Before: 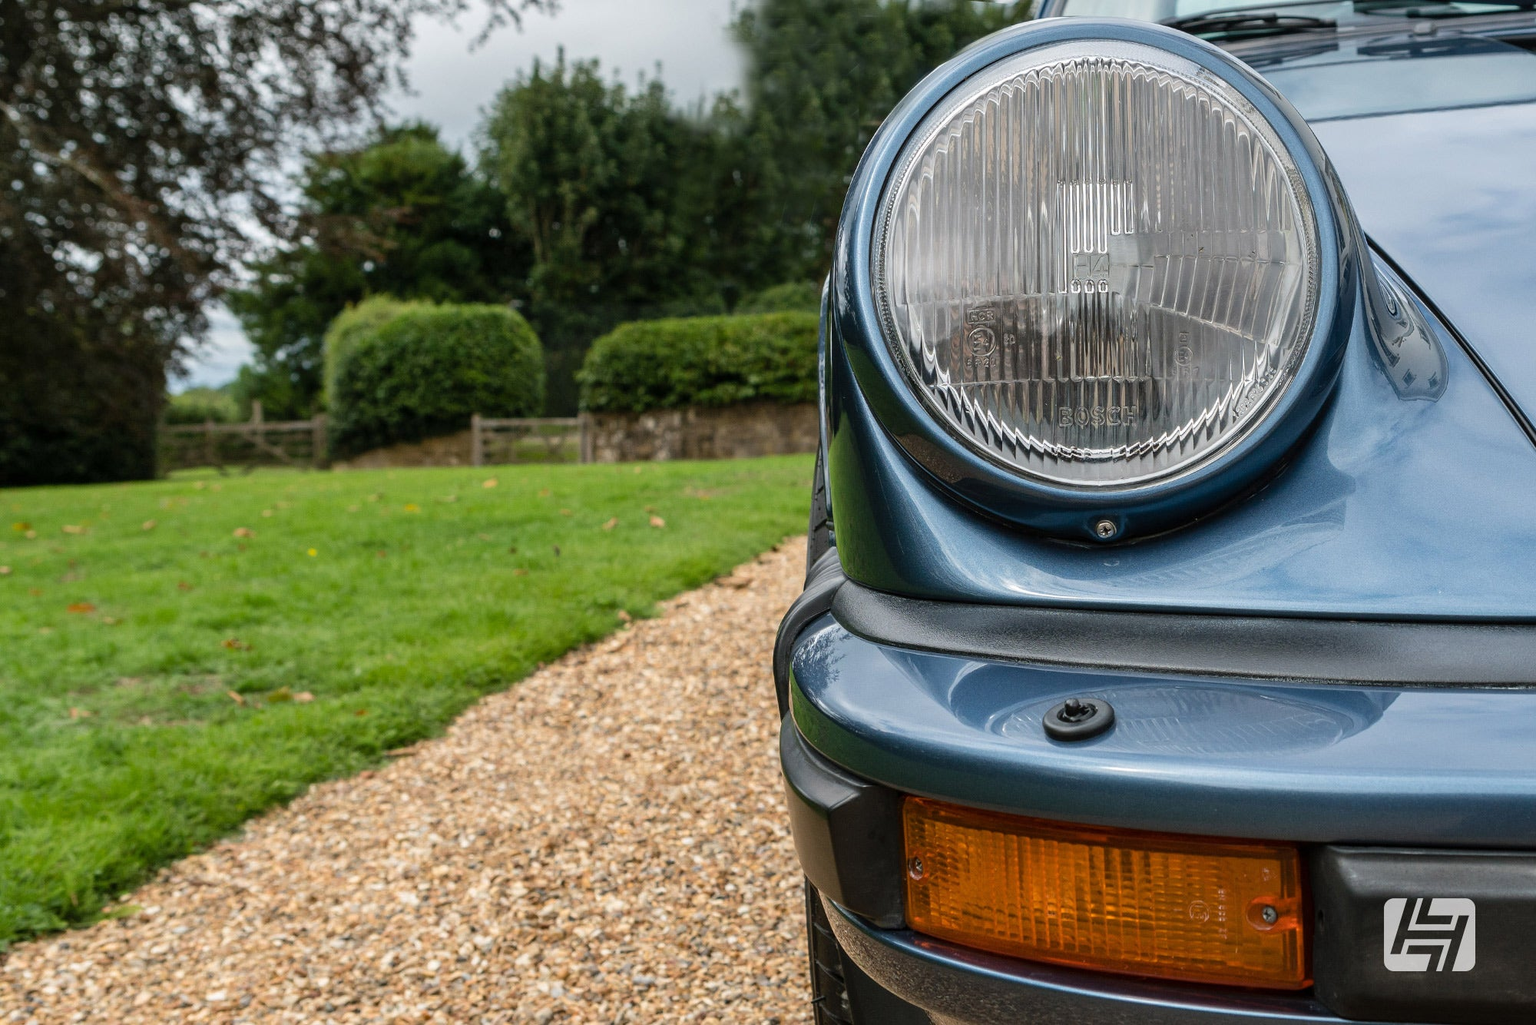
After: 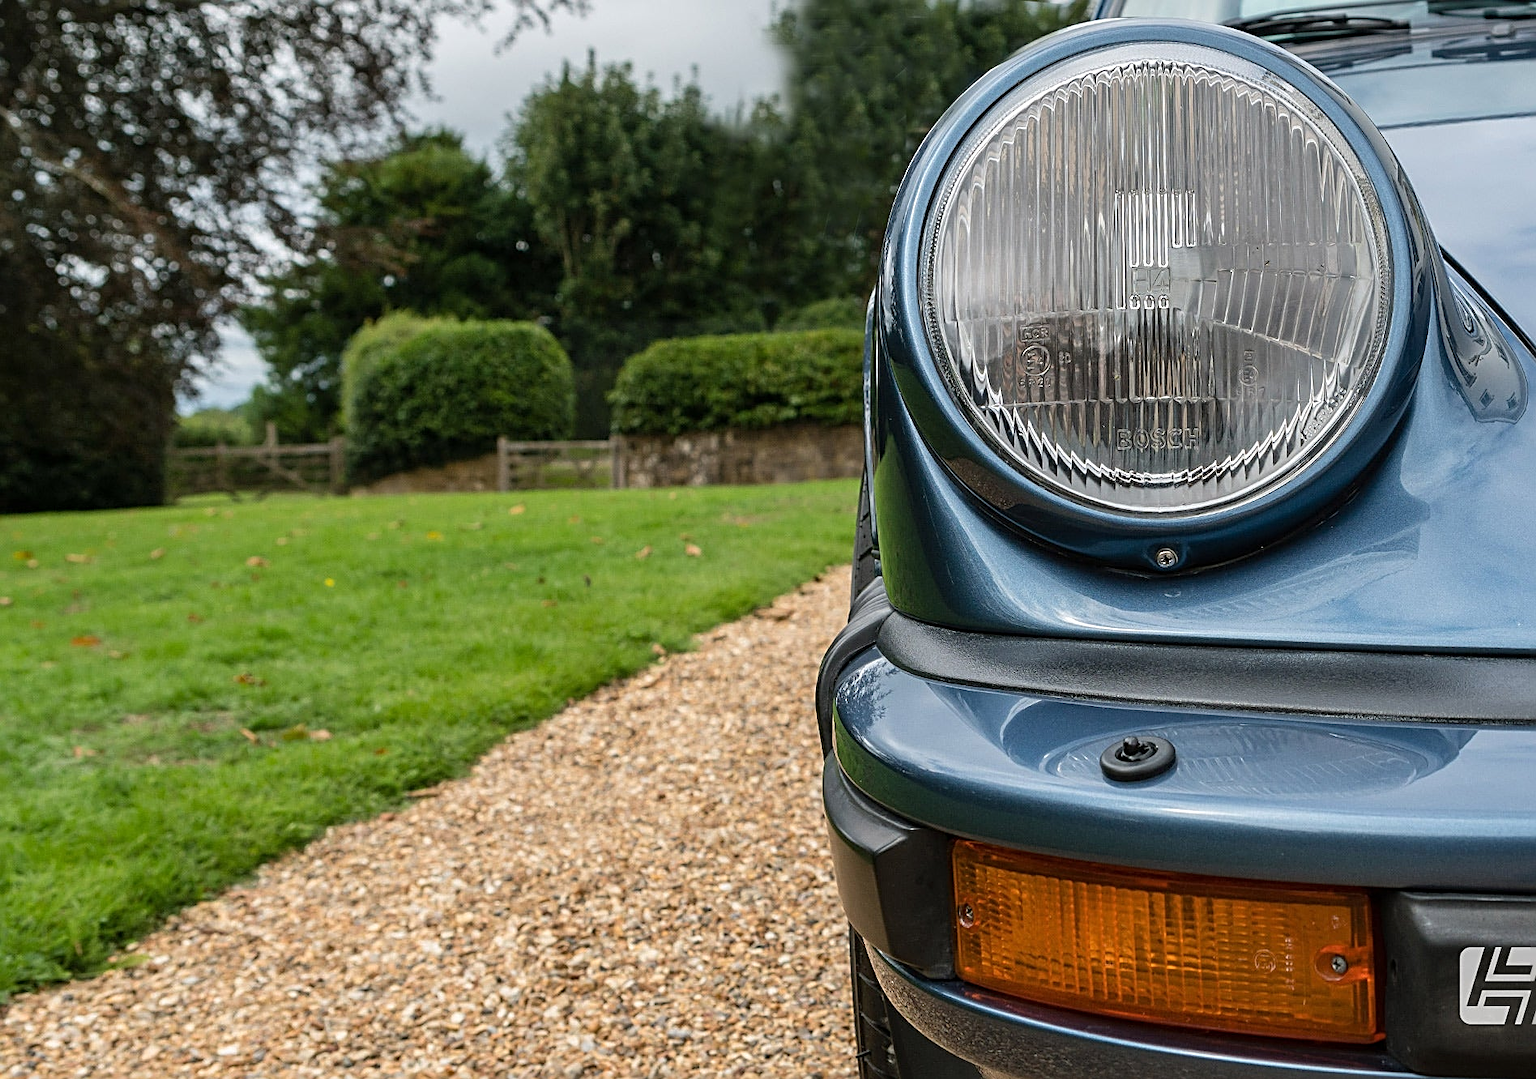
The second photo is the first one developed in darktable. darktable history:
sharpen: radius 2.534, amount 0.621
crop and rotate: right 5.169%
